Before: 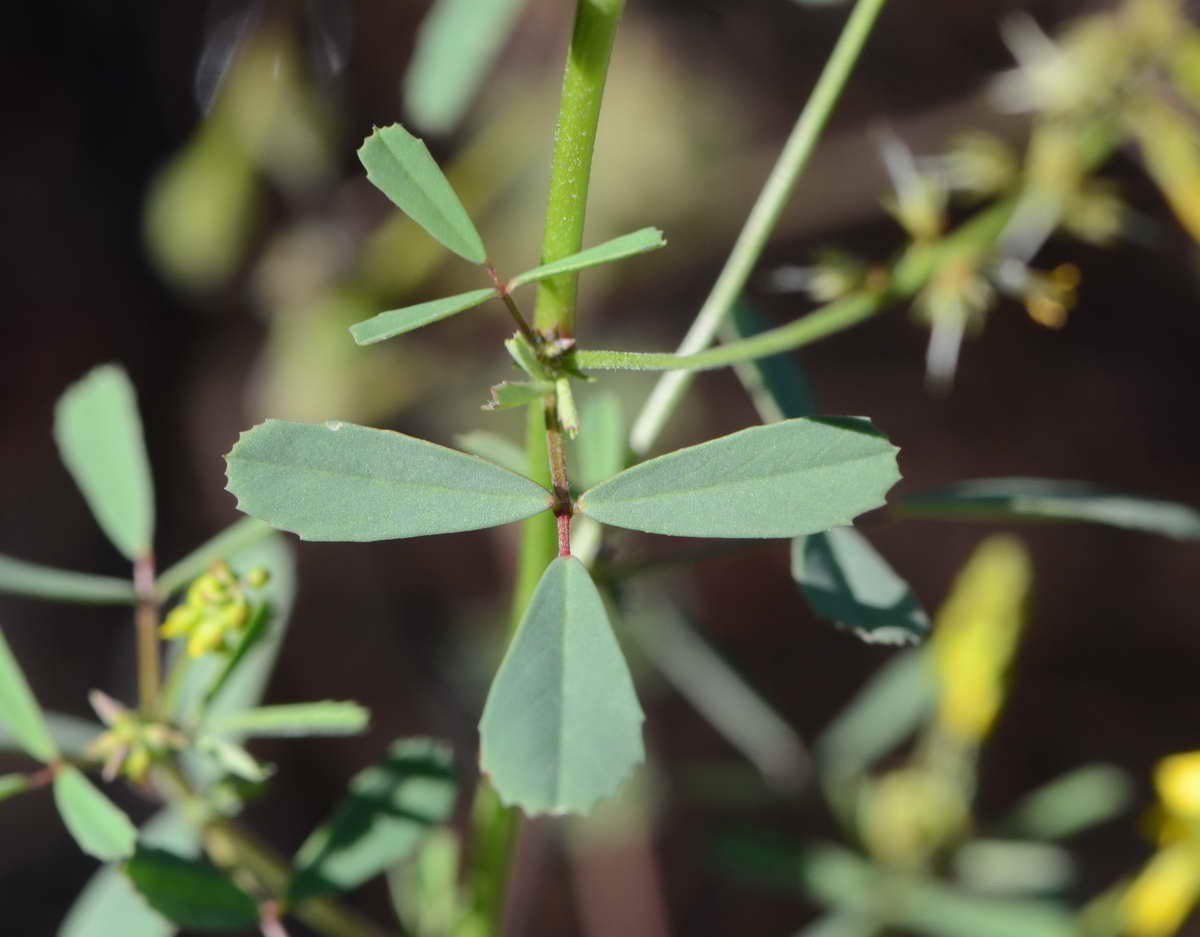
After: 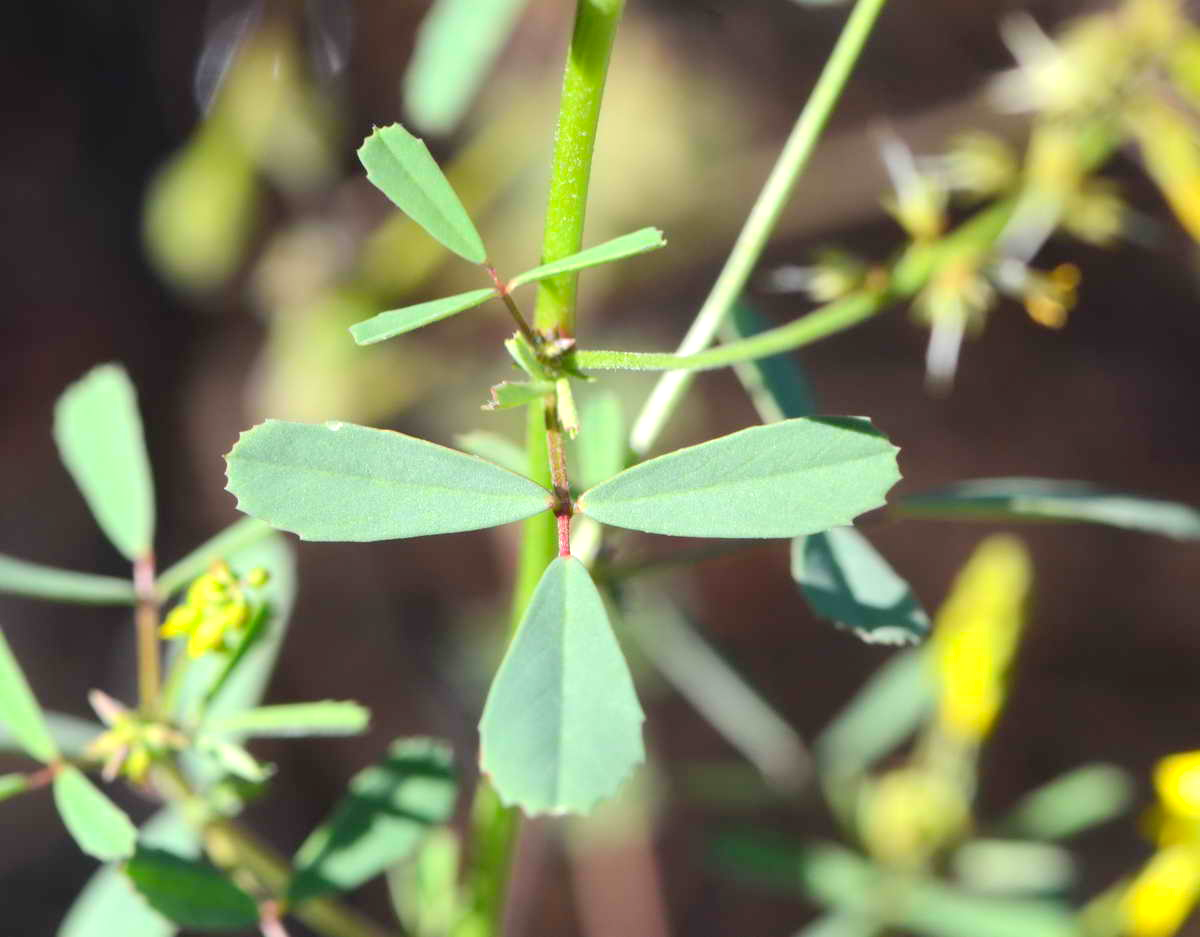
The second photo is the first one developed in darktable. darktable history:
contrast brightness saturation: brightness 0.088, saturation 0.193
exposure: black level correction 0, exposure 0.698 EV, compensate highlight preservation false
